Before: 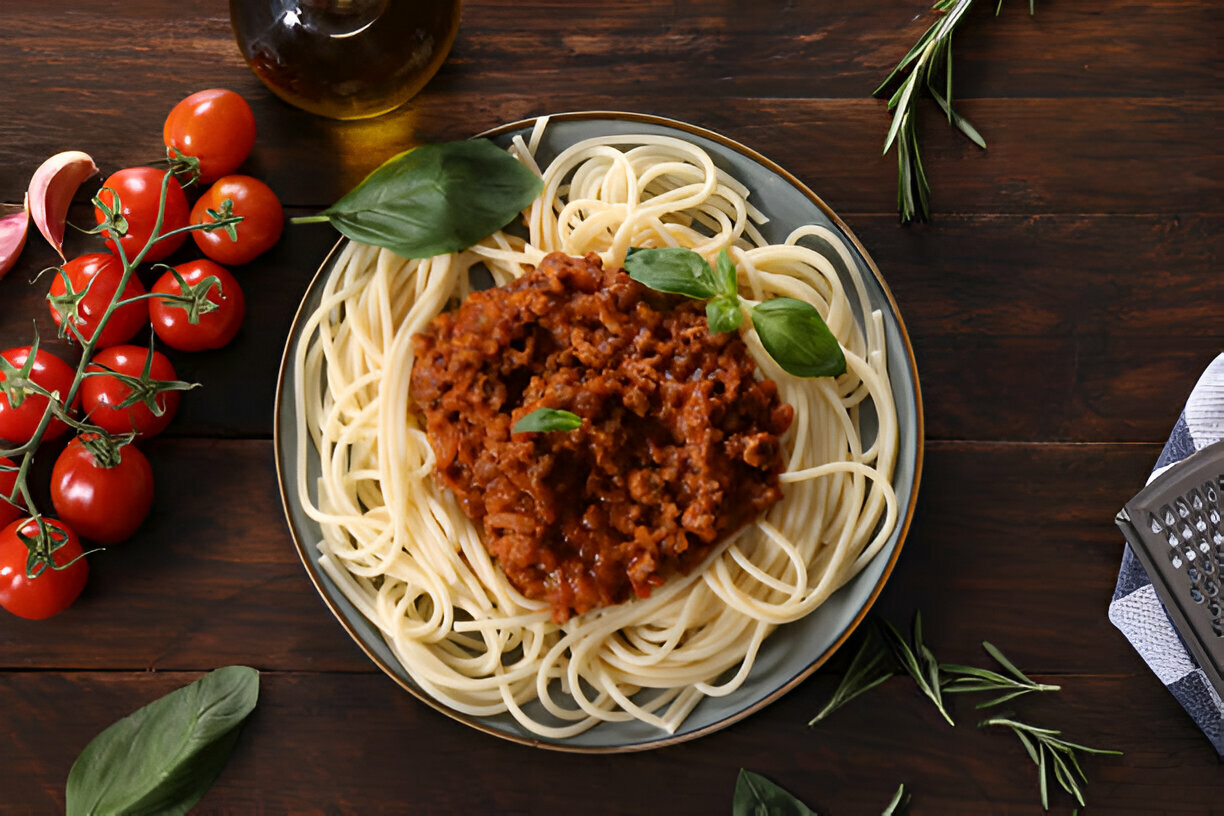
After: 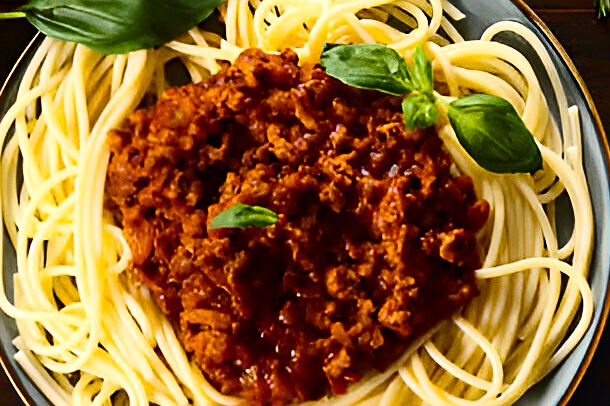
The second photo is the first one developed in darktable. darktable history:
crop: left 24.843%, top 25.029%, right 25.272%, bottom 25.187%
exposure: exposure 0.205 EV, compensate highlight preservation false
shadows and highlights: soften with gaussian
base curve: curves: ch0 [(0, 0) (0.283, 0.295) (1, 1)], preserve colors none
color balance rgb: perceptual saturation grading › global saturation 29.596%, global vibrance 41.24%
sharpen: on, module defaults
contrast brightness saturation: contrast 0.297
